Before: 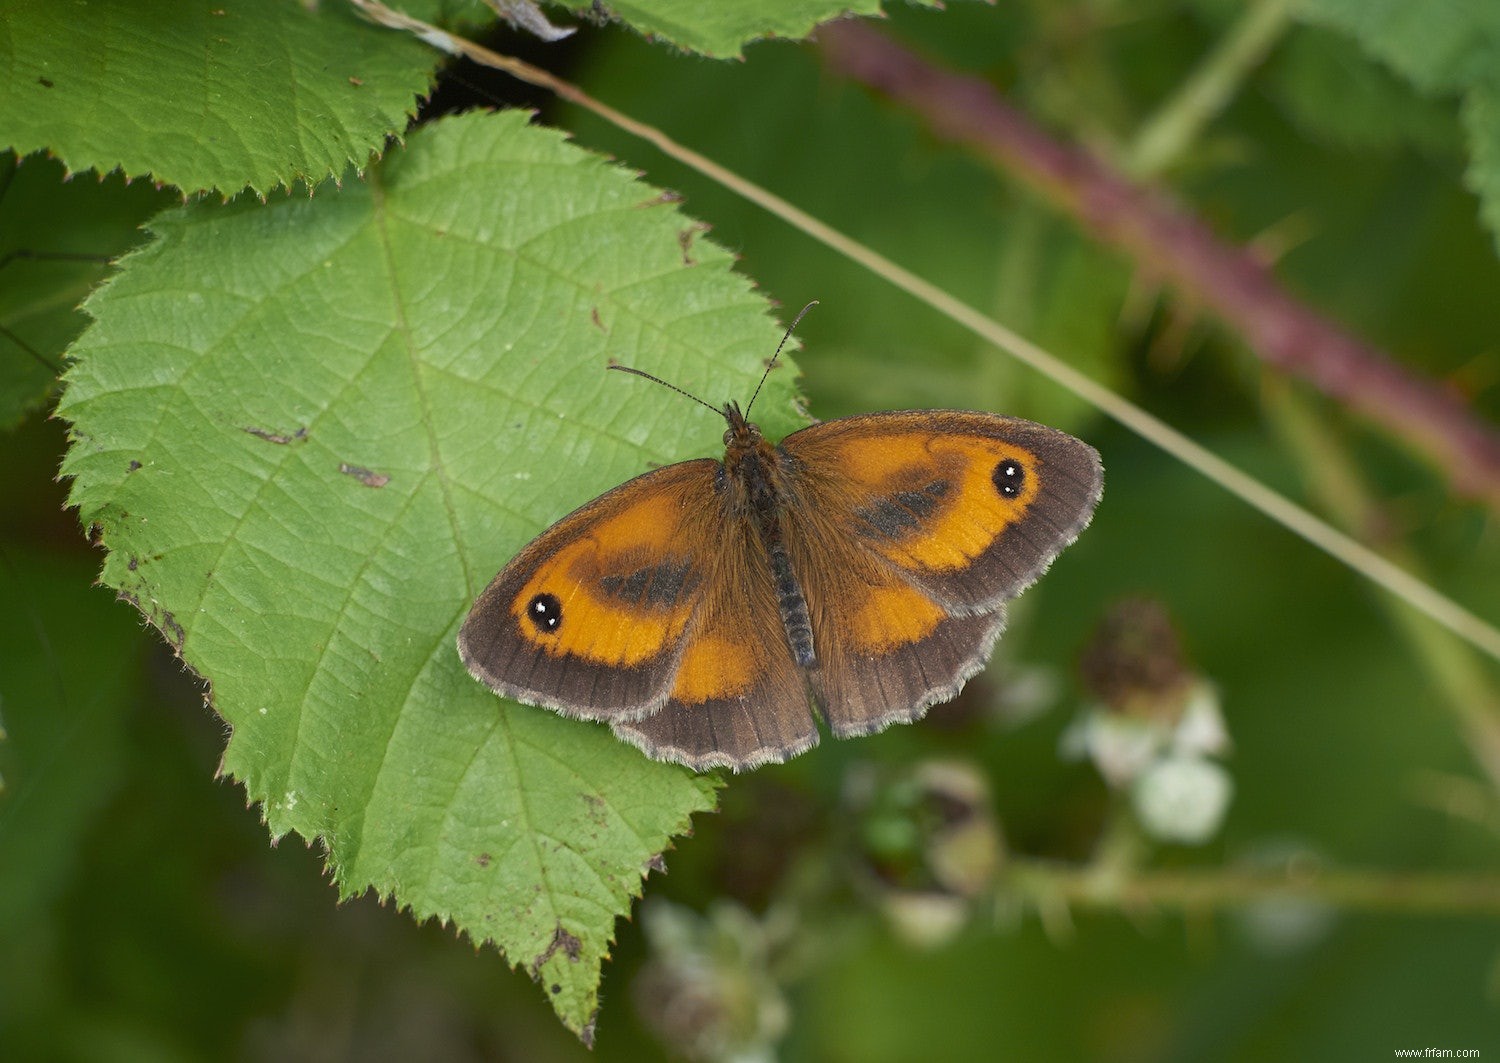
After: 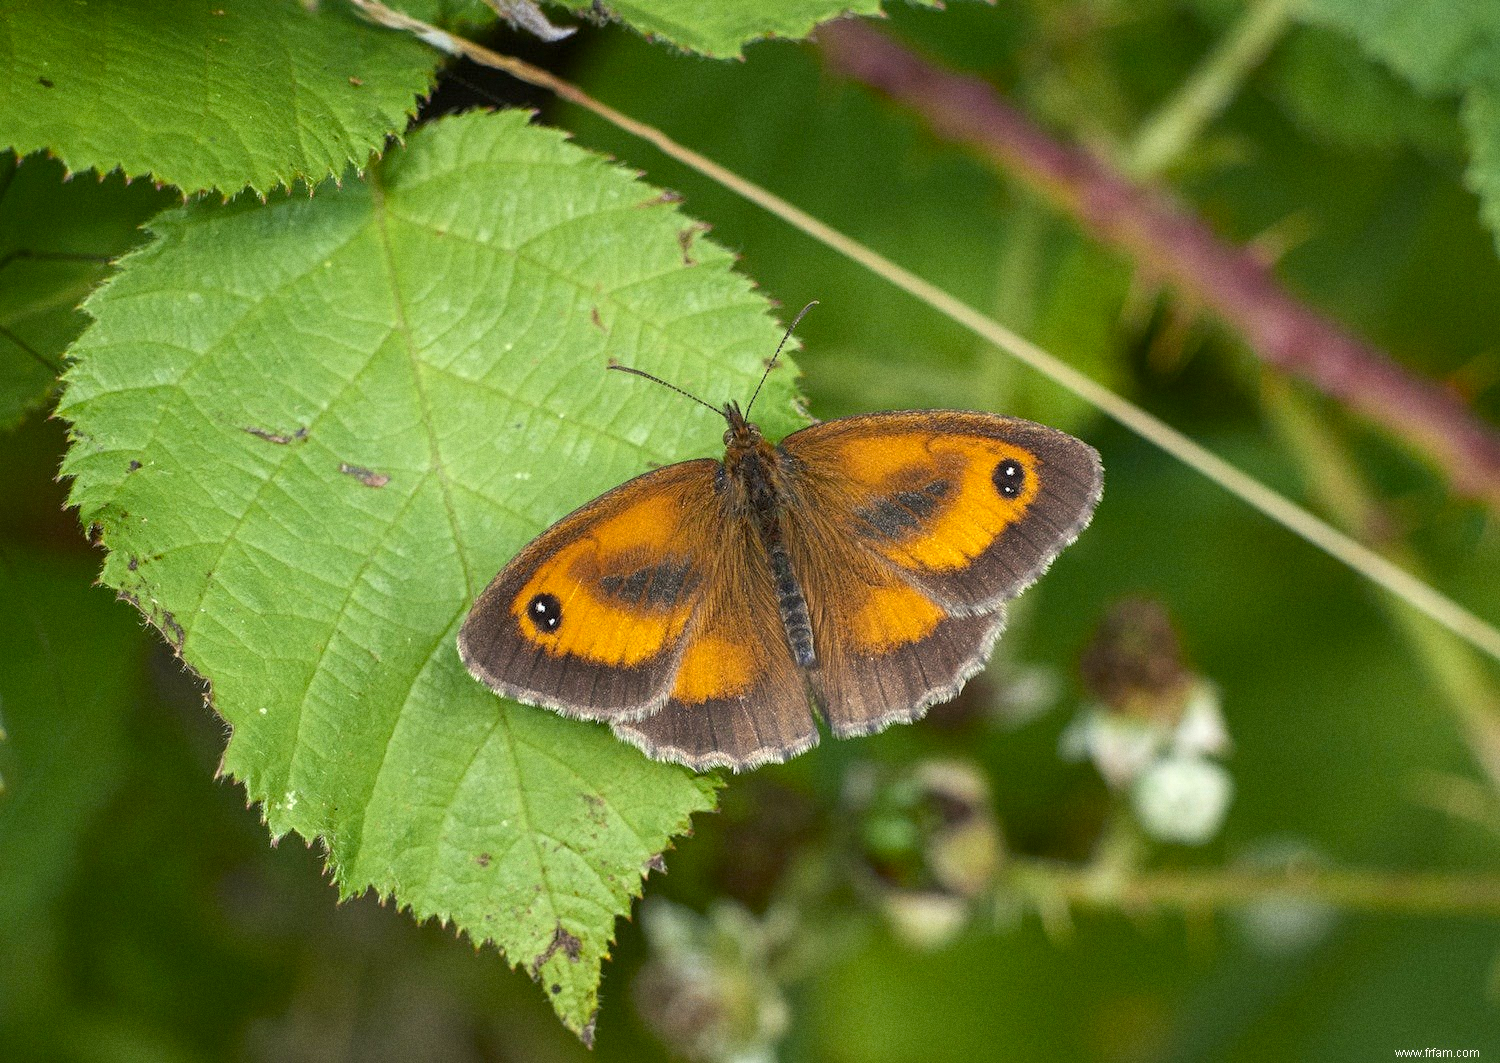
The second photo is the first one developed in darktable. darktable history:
color balance rgb: perceptual saturation grading › global saturation 10%, global vibrance 10%
exposure: exposure 0.376 EV, compensate highlight preservation false
local contrast: on, module defaults
grain: on, module defaults
